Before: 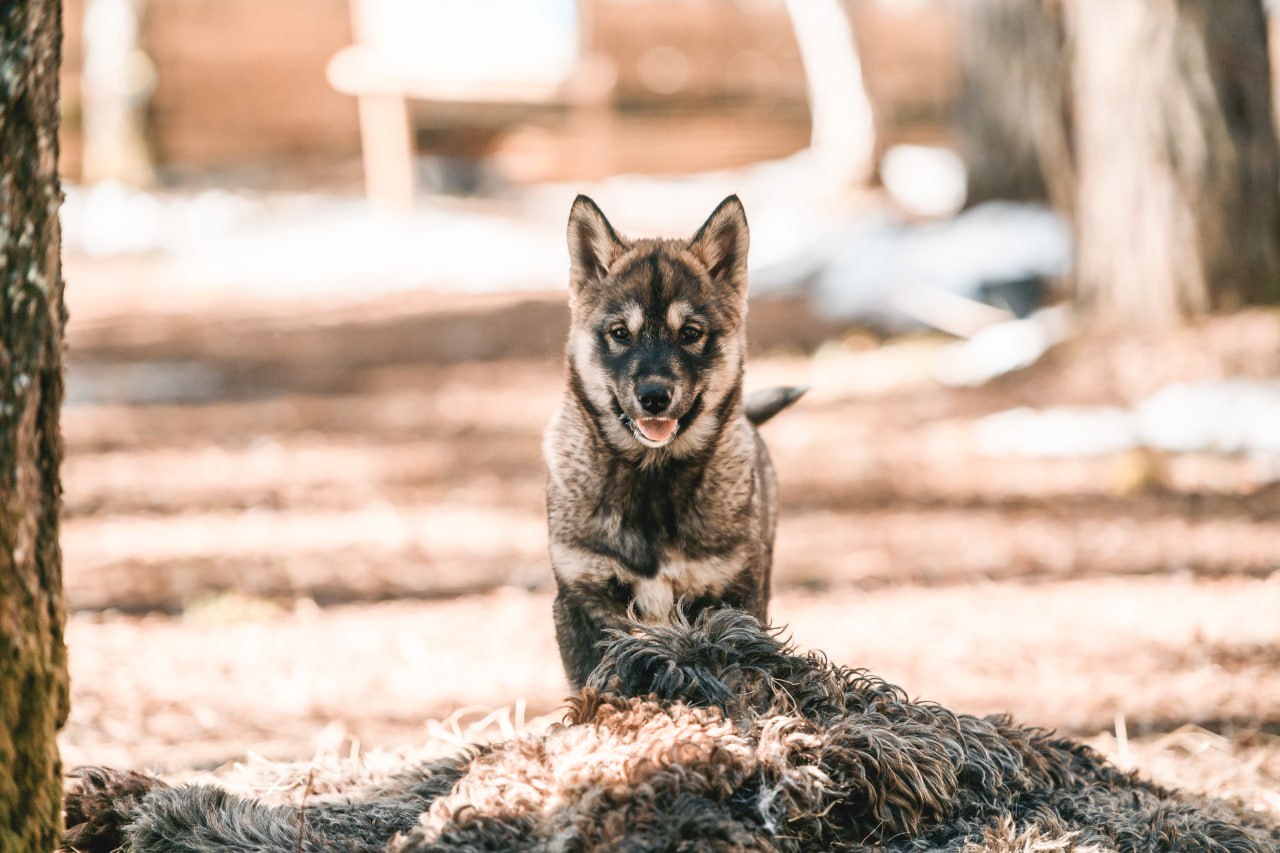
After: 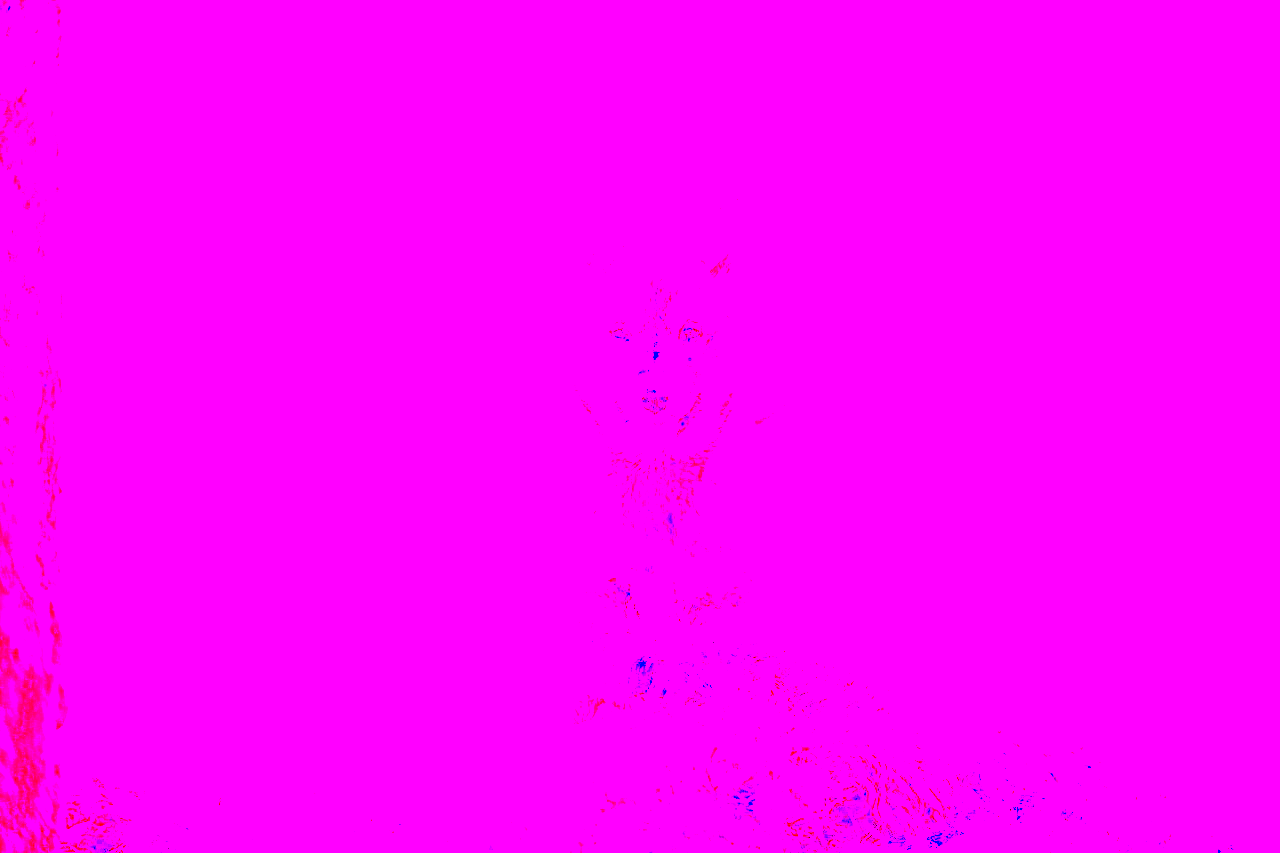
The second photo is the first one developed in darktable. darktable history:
white balance: red 8, blue 8
color correction: saturation 3
